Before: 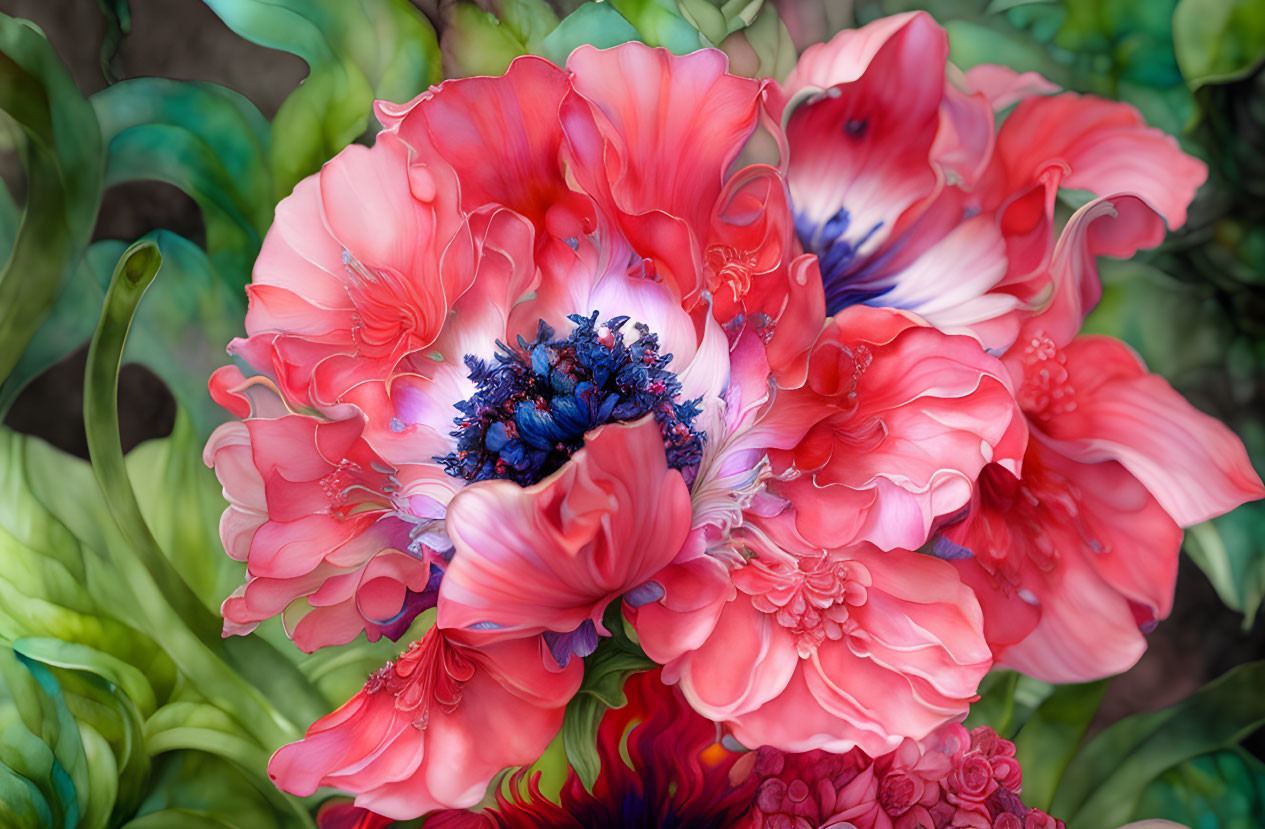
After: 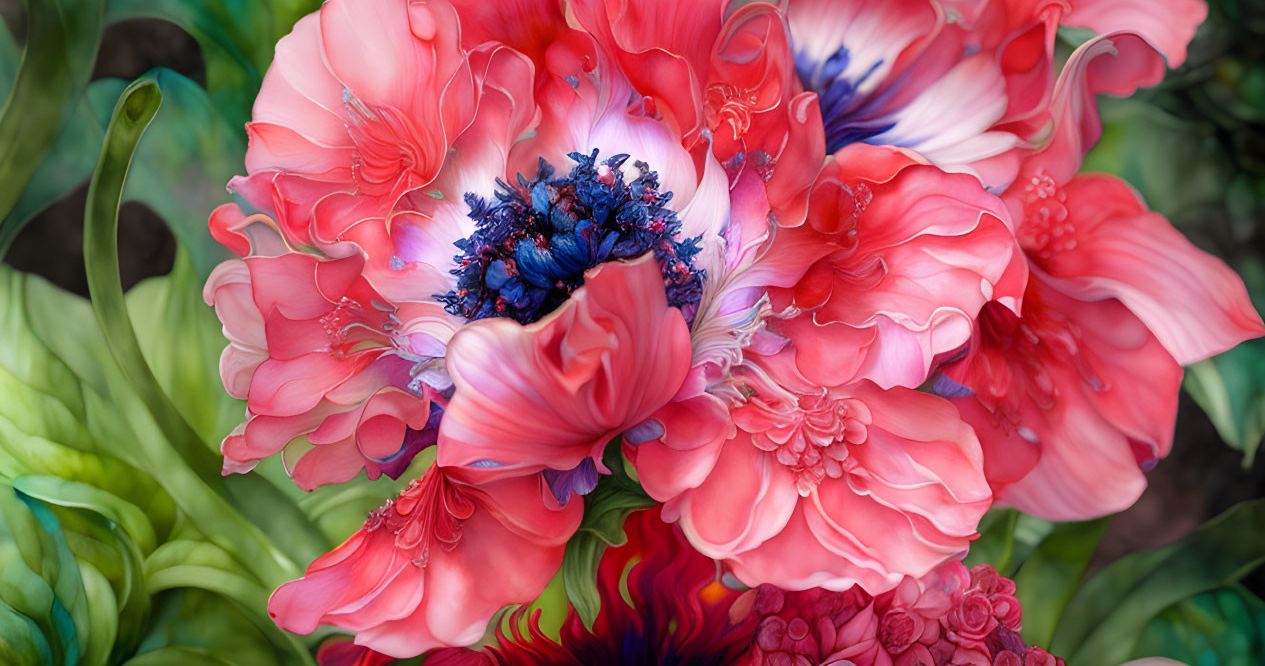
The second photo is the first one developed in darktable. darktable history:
crop and rotate: top 19.628%
